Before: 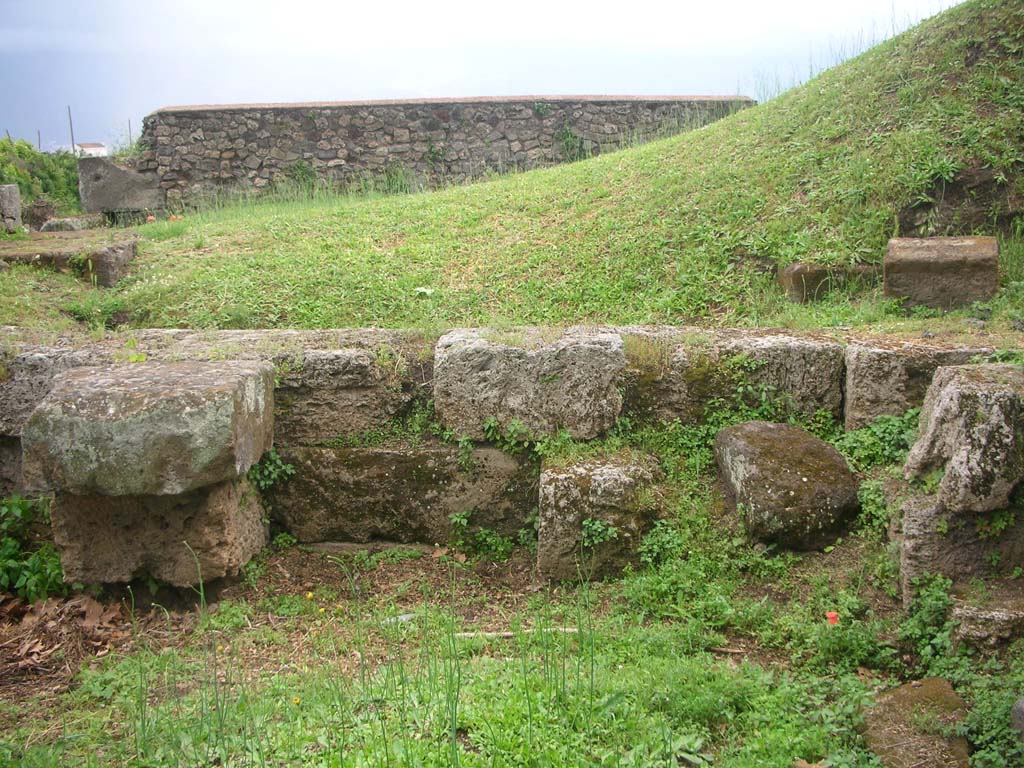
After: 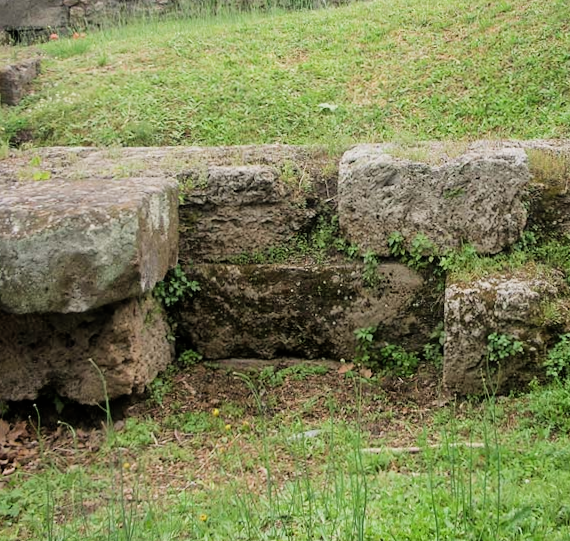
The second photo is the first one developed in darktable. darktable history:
shadows and highlights: low approximation 0.01, soften with gaussian
crop: left 8.966%, top 23.852%, right 34.699%, bottom 4.703%
rotate and perspective: rotation -0.45°, automatic cropping original format, crop left 0.008, crop right 0.992, crop top 0.012, crop bottom 0.988
filmic rgb: black relative exposure -5 EV, white relative exposure 3.5 EV, hardness 3.19, contrast 1.2, highlights saturation mix -30%
